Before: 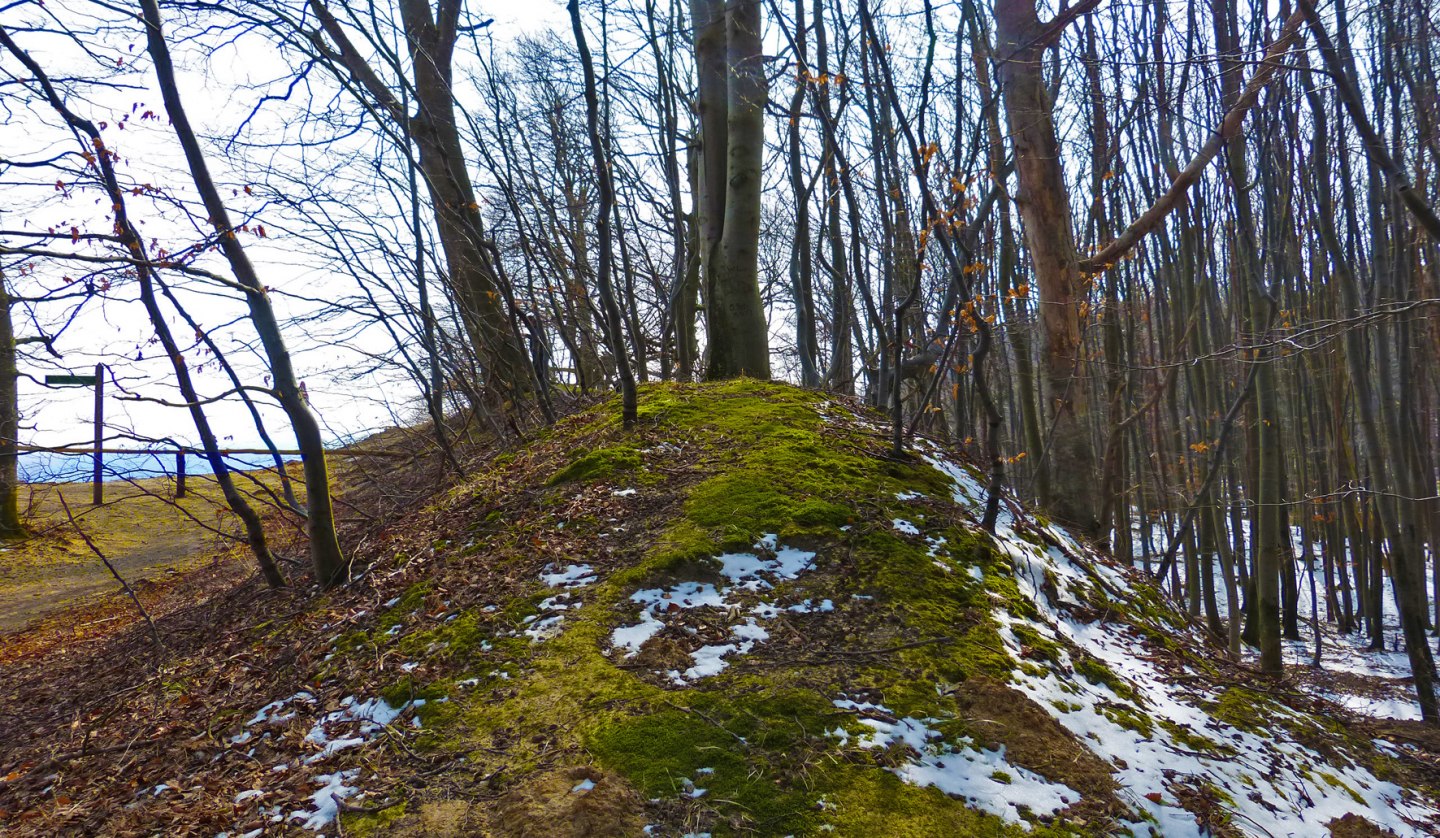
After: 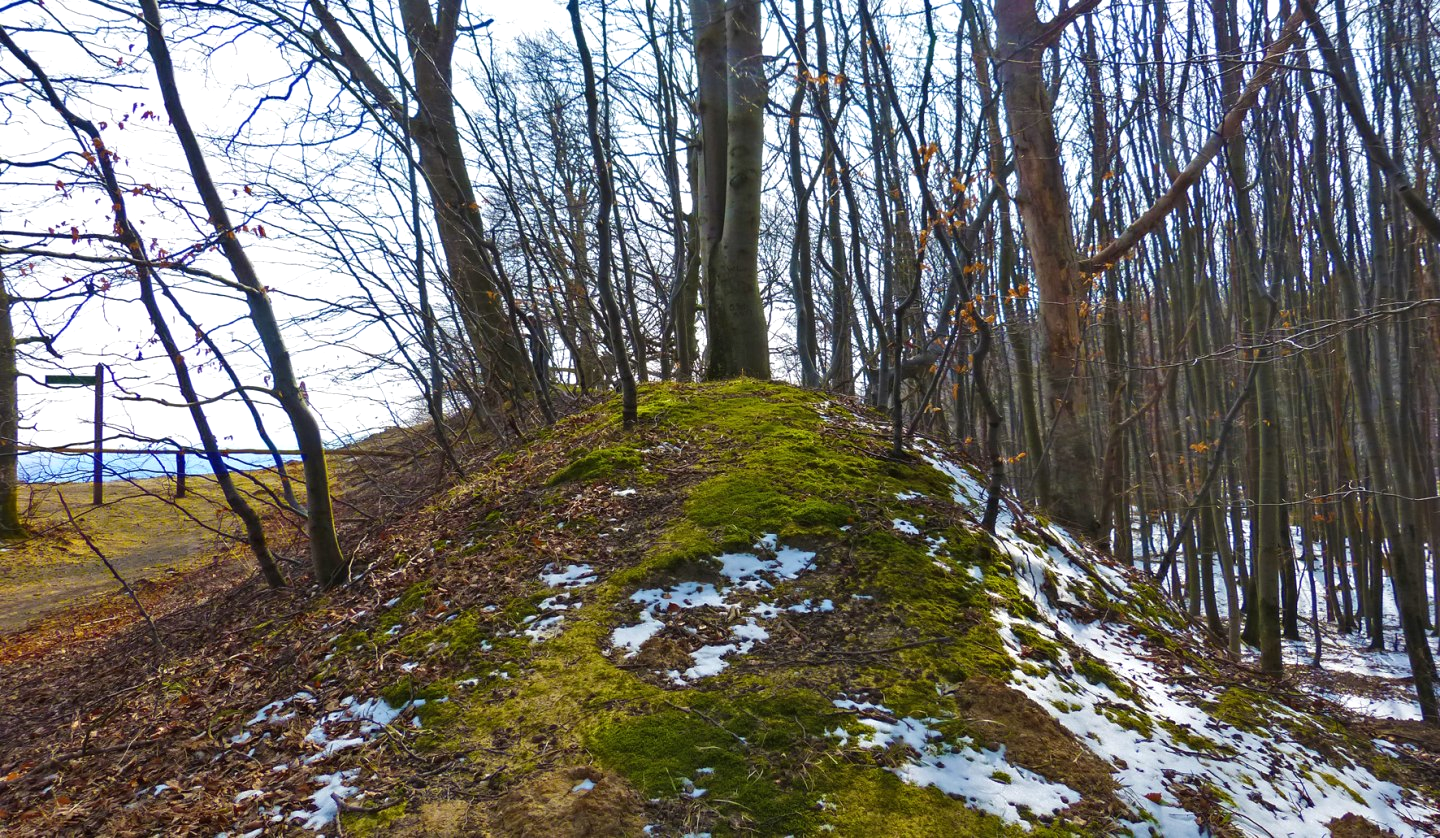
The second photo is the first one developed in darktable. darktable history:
exposure: exposure 0.195 EV, compensate highlight preservation false
